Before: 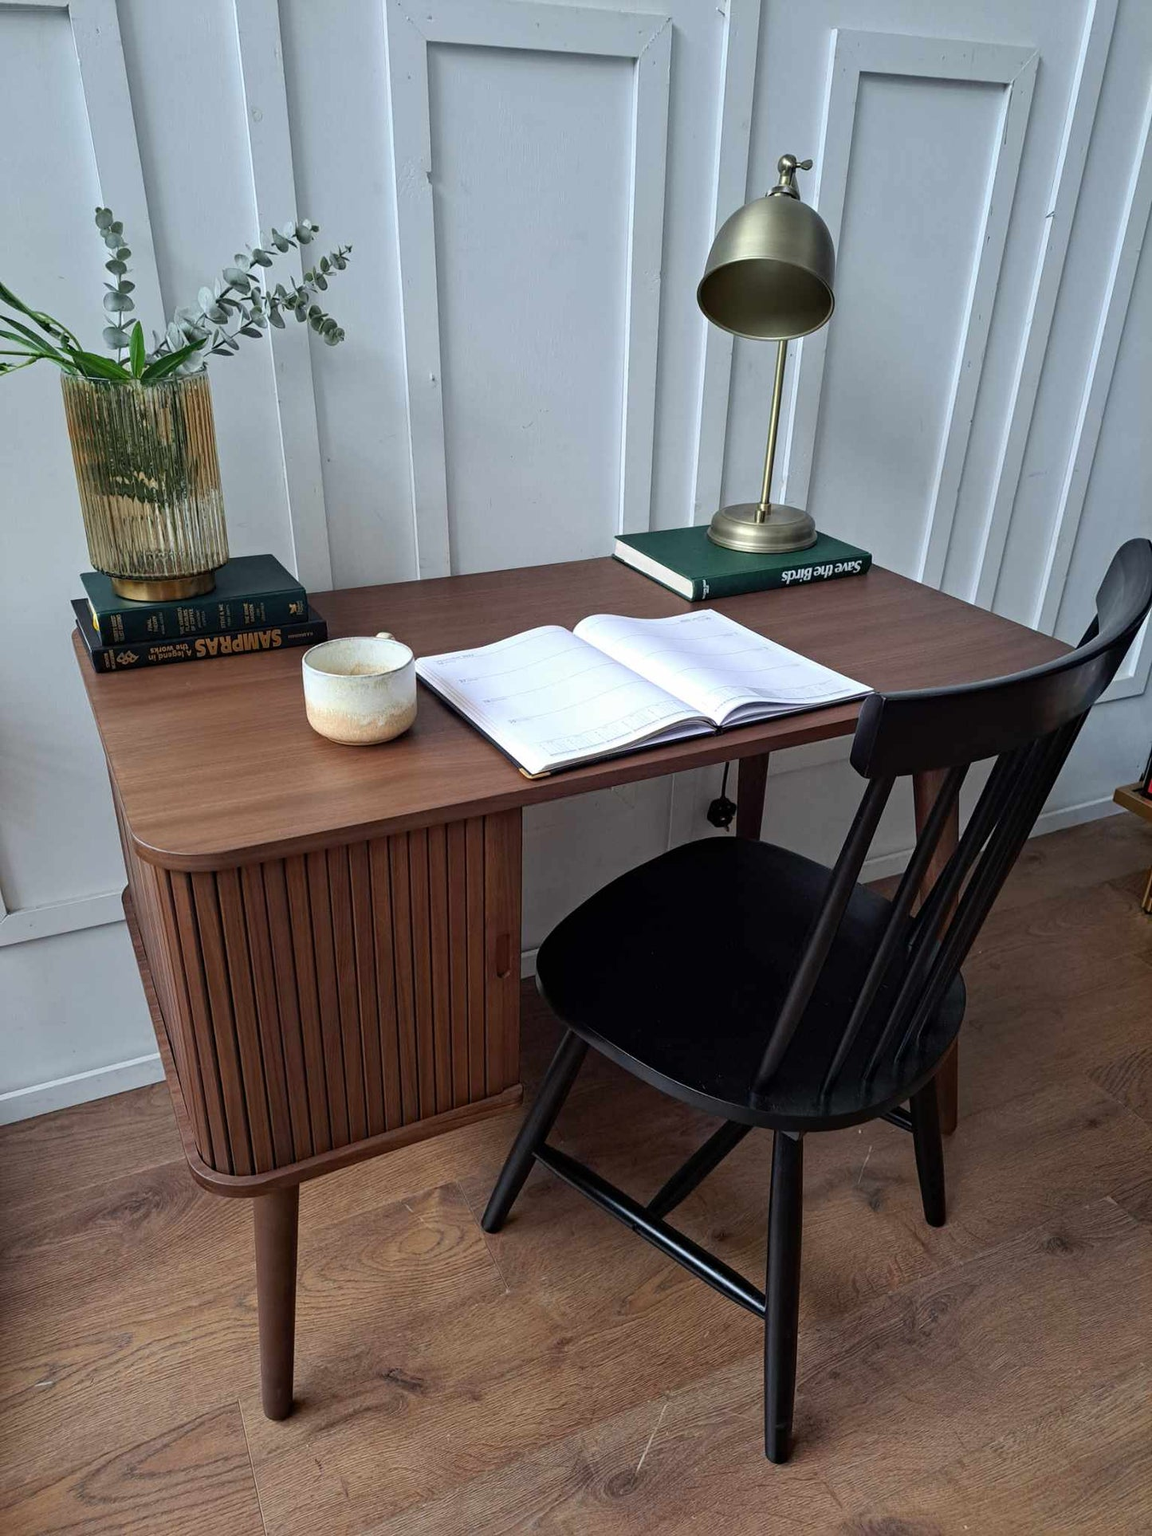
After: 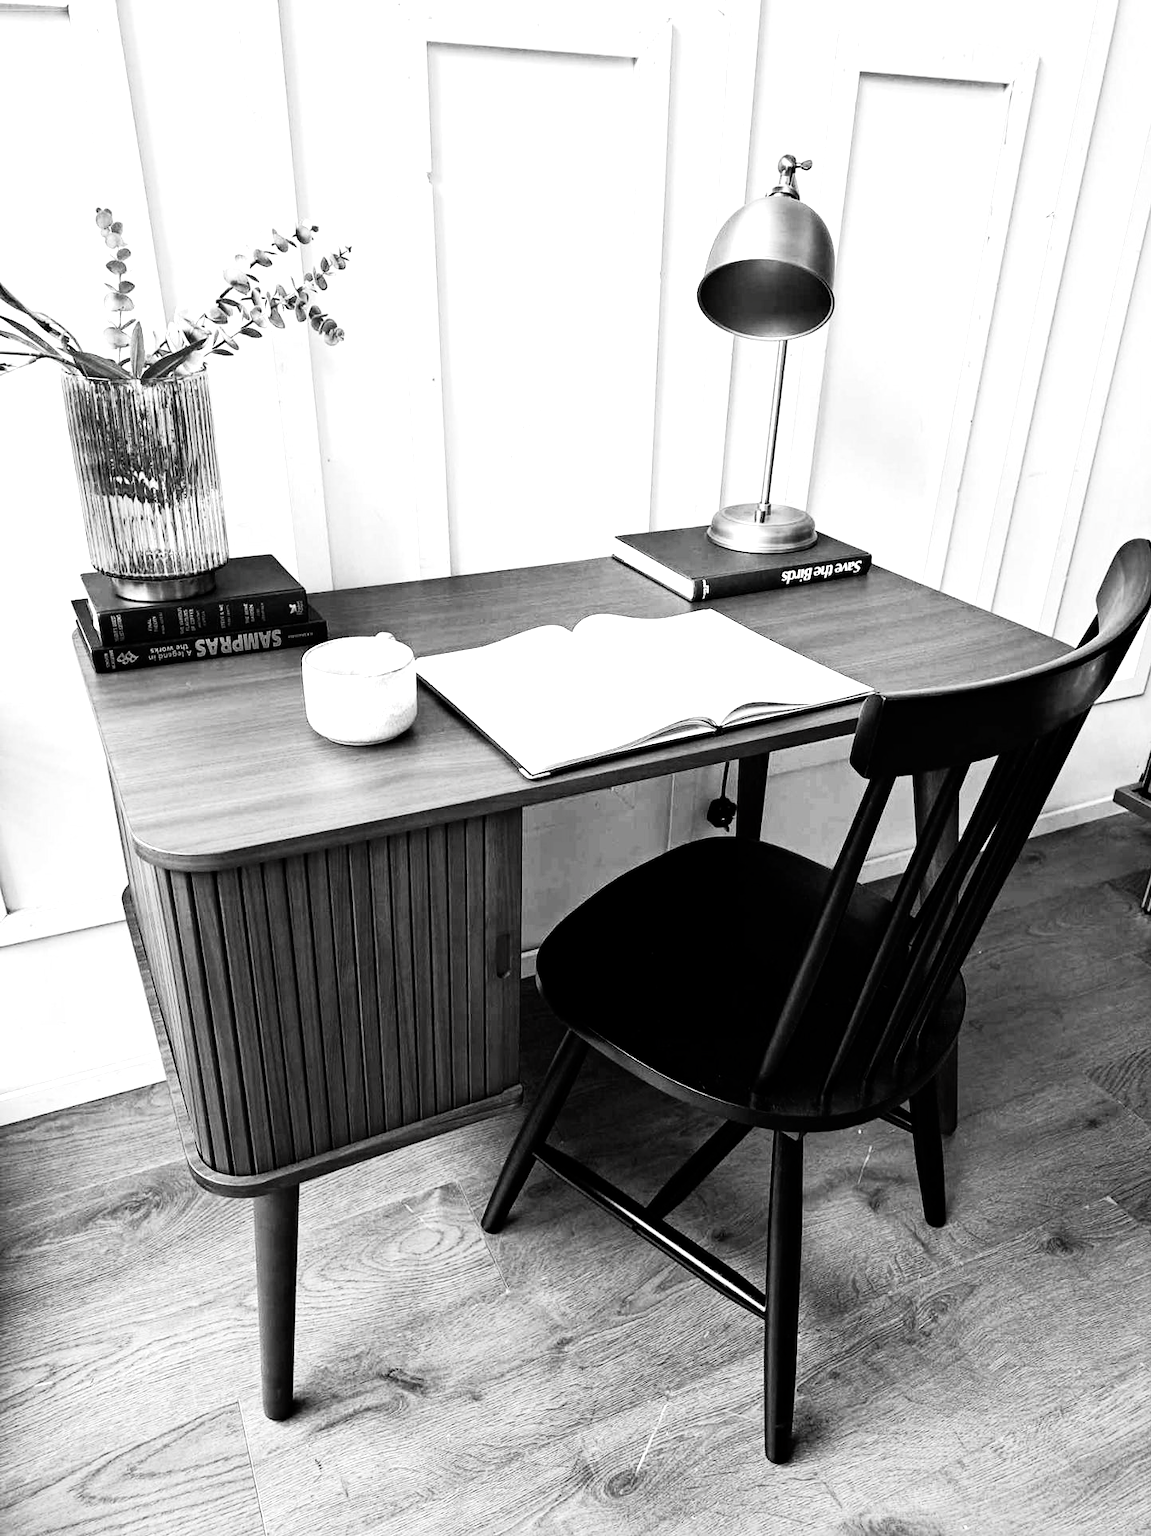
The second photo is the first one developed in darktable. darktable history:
exposure: black level correction 0.001, exposure 1.812 EV, compensate exposure bias true, compensate highlight preservation false
contrast brightness saturation: contrast -0.032, brightness -0.591, saturation -0.989
base curve: curves: ch0 [(0, 0) (0.028, 0.03) (0.121, 0.232) (0.46, 0.748) (0.859, 0.968) (1, 1)], preserve colors none
